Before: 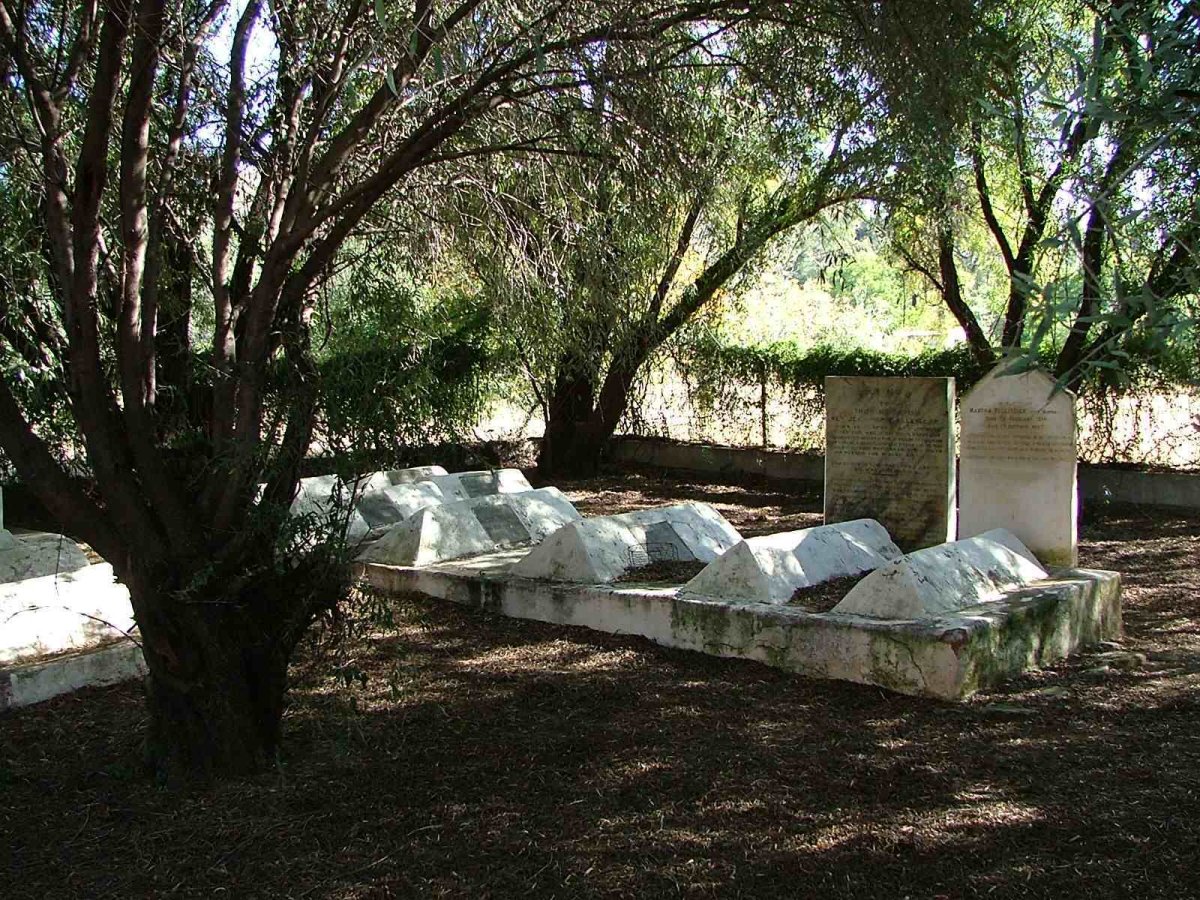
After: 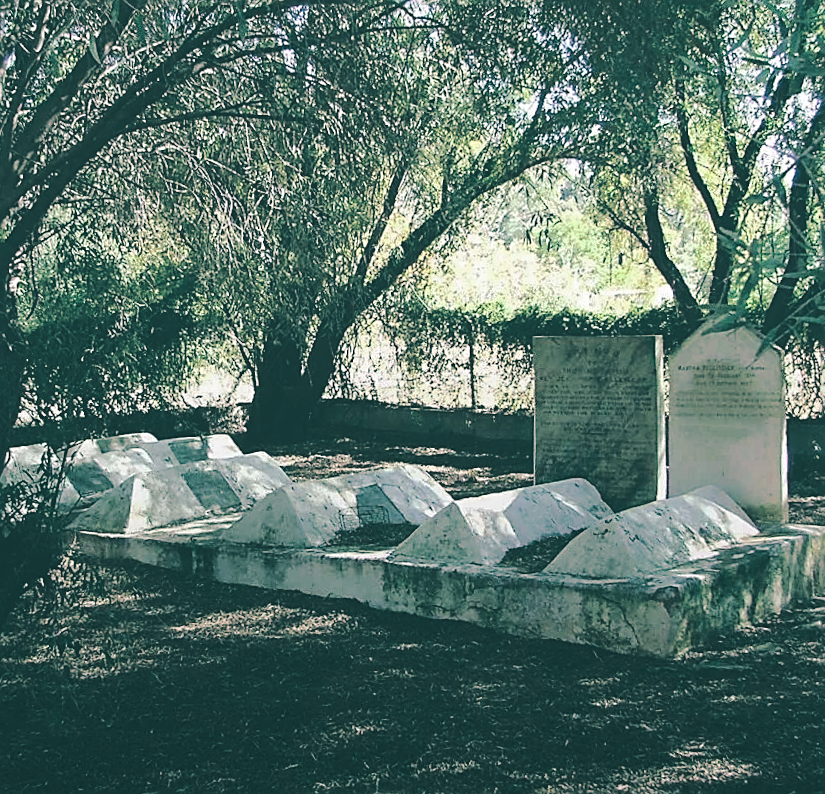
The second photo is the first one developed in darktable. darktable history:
exposure: black level correction -0.028, compensate highlight preservation false
crop and rotate: left 24.034%, top 2.838%, right 6.406%, bottom 6.299%
split-toning: shadows › hue 183.6°, shadows › saturation 0.52, highlights › hue 0°, highlights › saturation 0
tone curve: curves: ch0 [(0, 0) (0.003, 0.077) (0.011, 0.08) (0.025, 0.083) (0.044, 0.095) (0.069, 0.106) (0.1, 0.12) (0.136, 0.144) (0.177, 0.185) (0.224, 0.231) (0.277, 0.297) (0.335, 0.382) (0.399, 0.471) (0.468, 0.553) (0.543, 0.623) (0.623, 0.689) (0.709, 0.75) (0.801, 0.81) (0.898, 0.873) (1, 1)], preserve colors none
sharpen: on, module defaults
graduated density: rotation -180°, offset 24.95
rotate and perspective: rotation -1°, crop left 0.011, crop right 0.989, crop top 0.025, crop bottom 0.975
